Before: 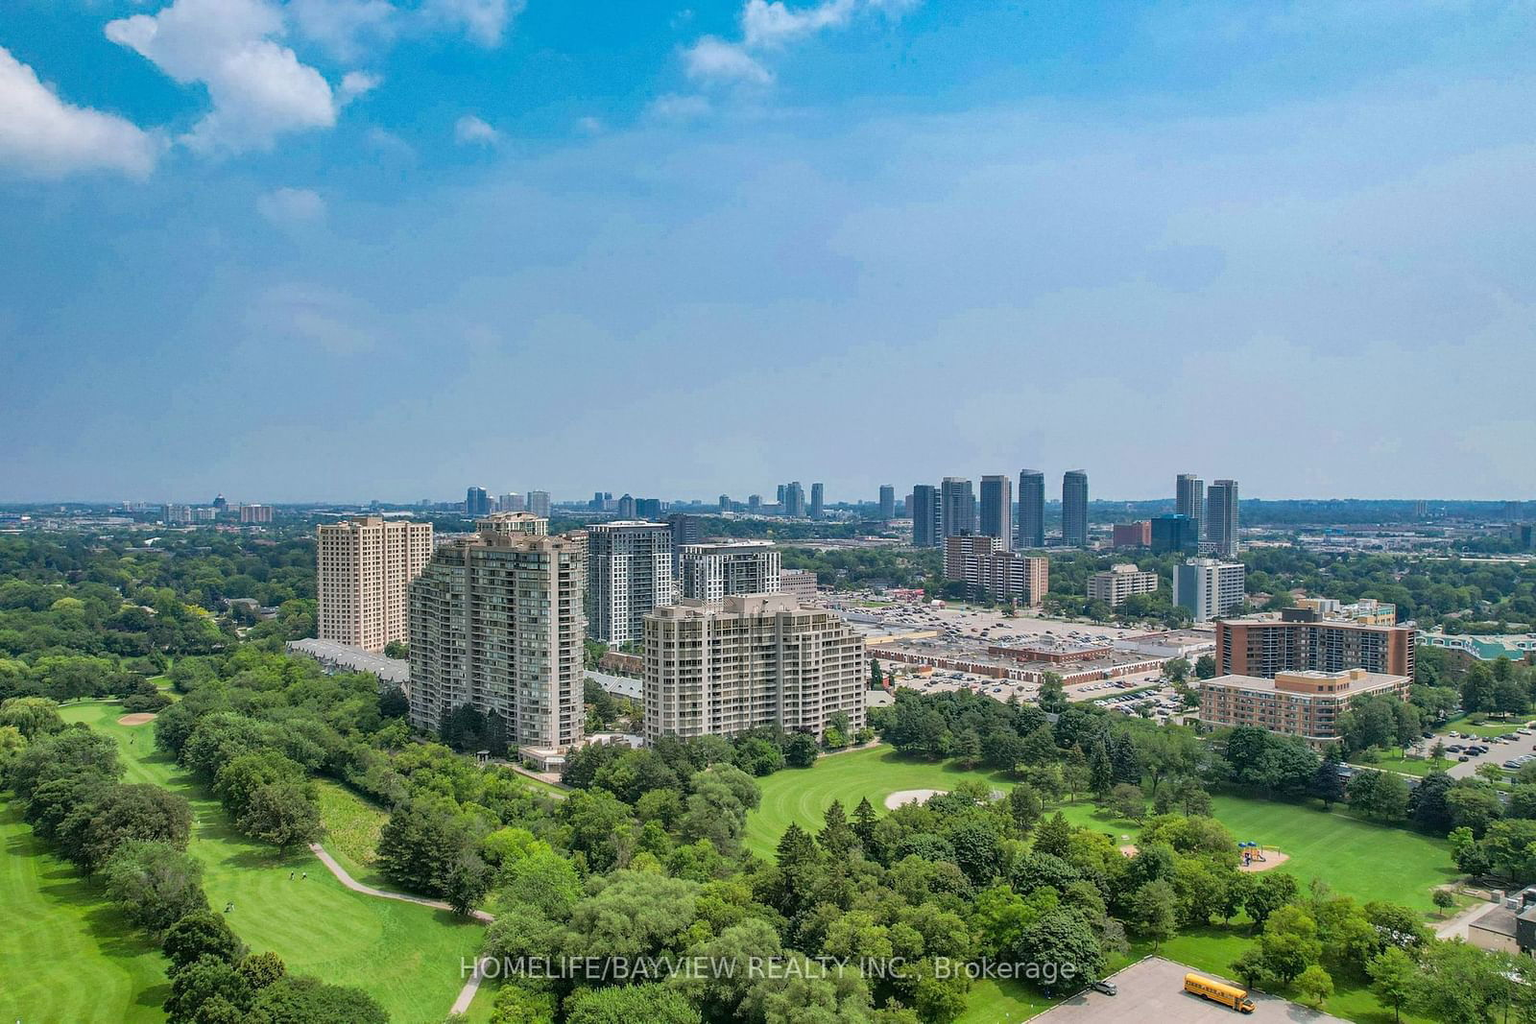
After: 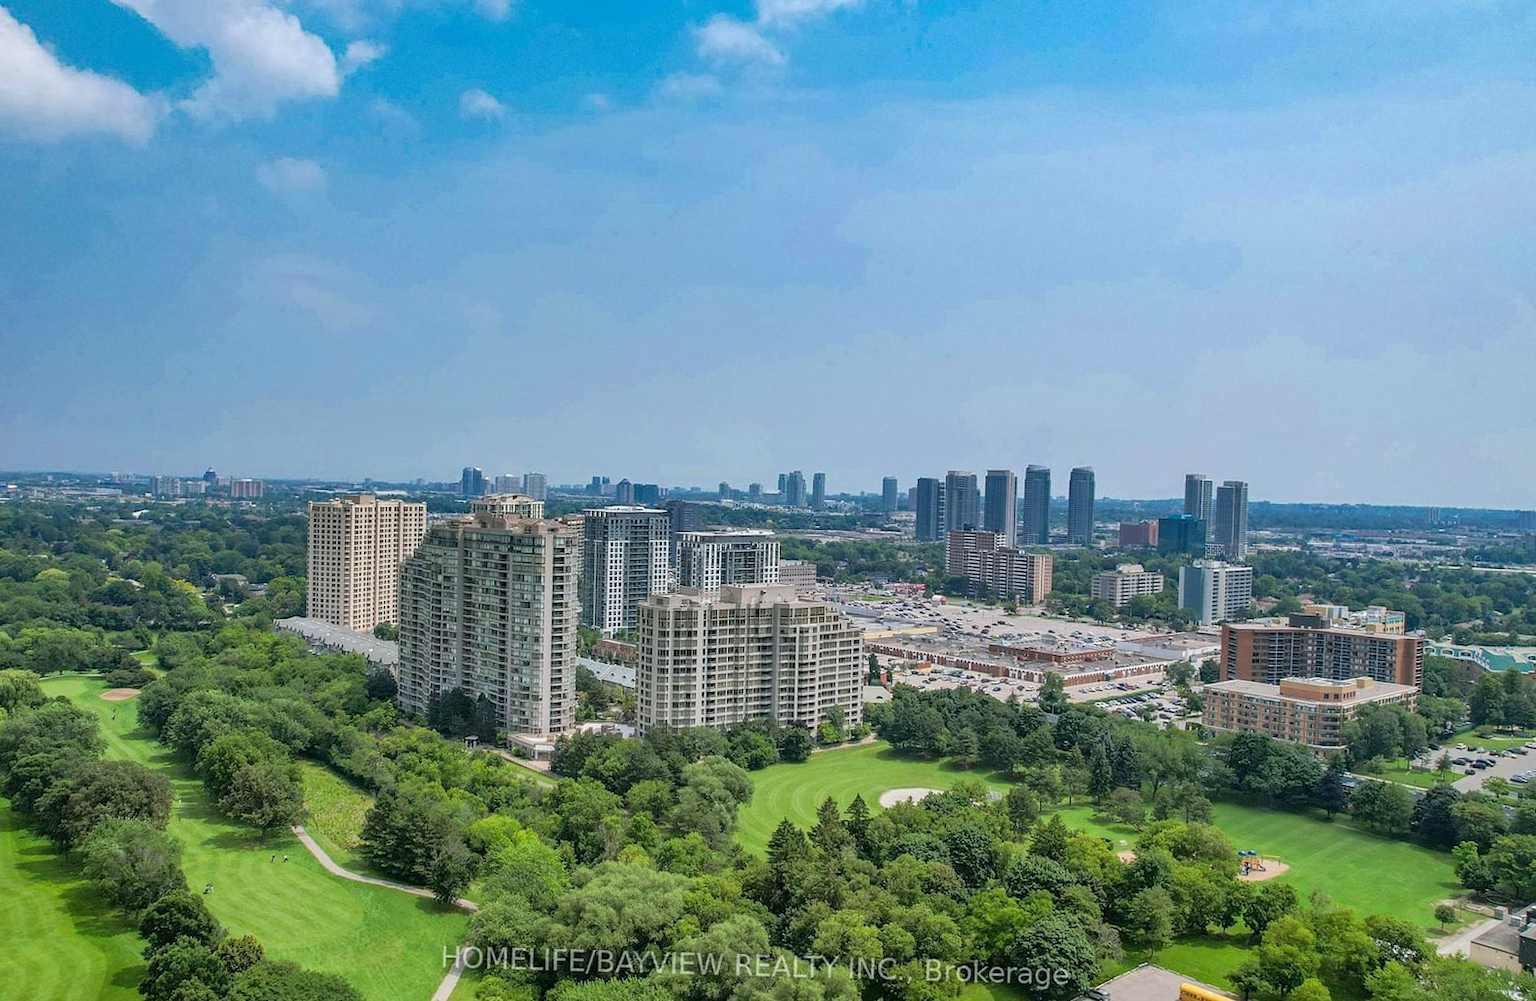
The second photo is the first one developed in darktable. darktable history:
rotate and perspective: rotation 1.57°, crop left 0.018, crop right 0.982, crop top 0.039, crop bottom 0.961
white balance: red 0.982, blue 1.018
